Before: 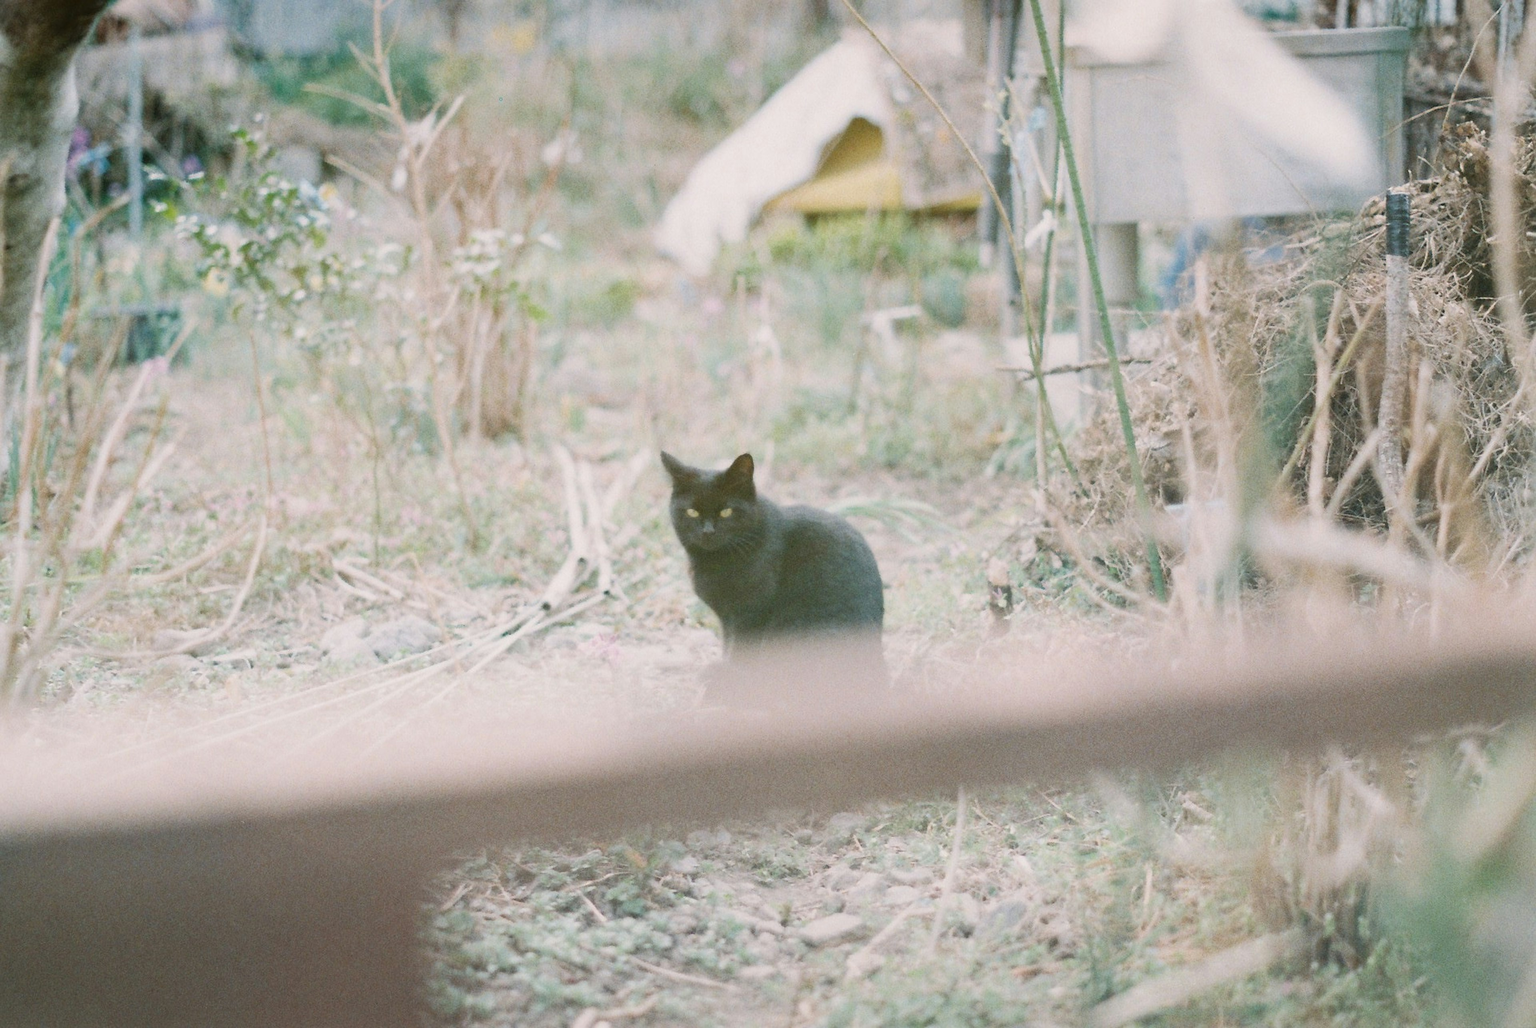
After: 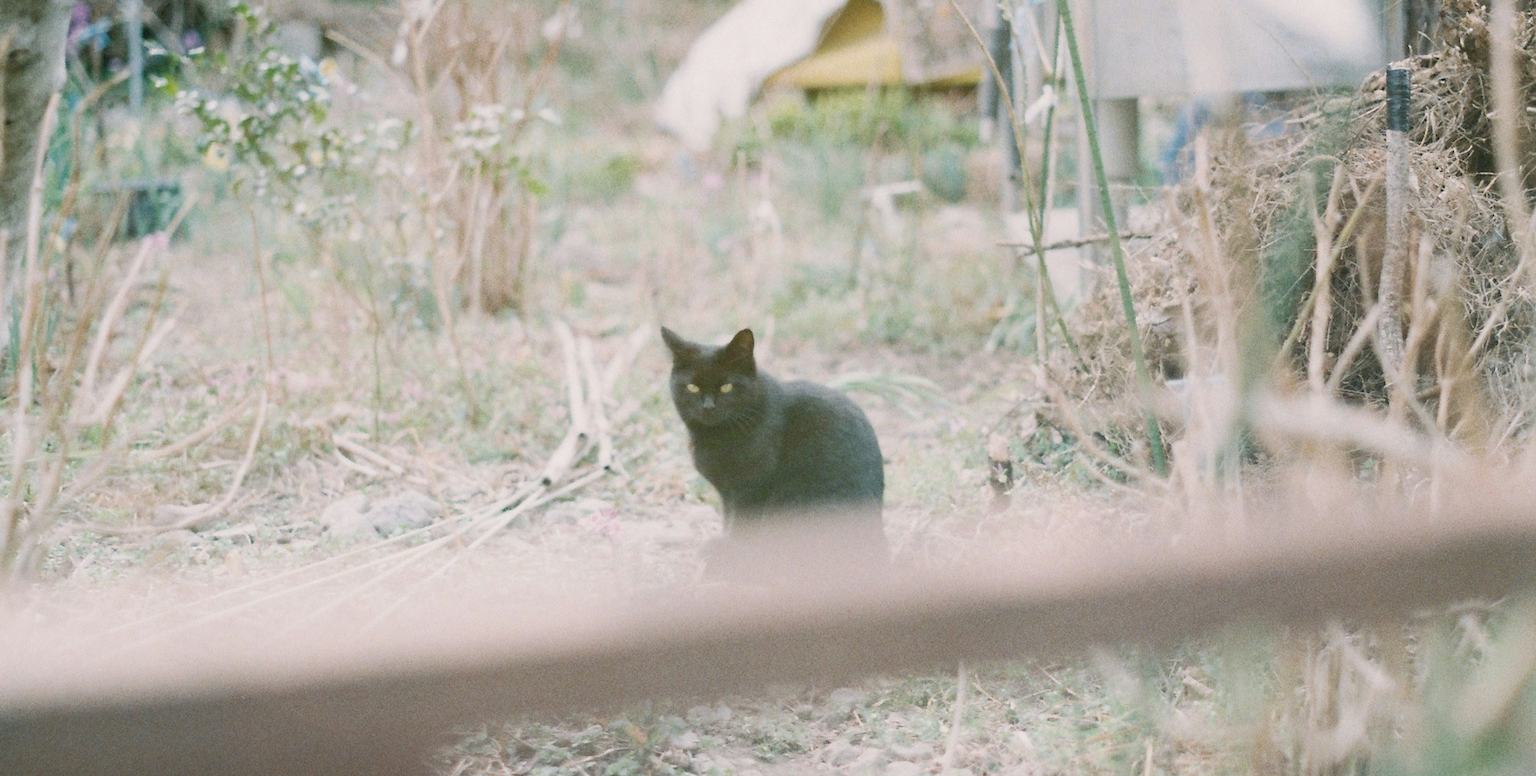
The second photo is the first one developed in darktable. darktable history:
crop and rotate: top 12.202%, bottom 12.316%
